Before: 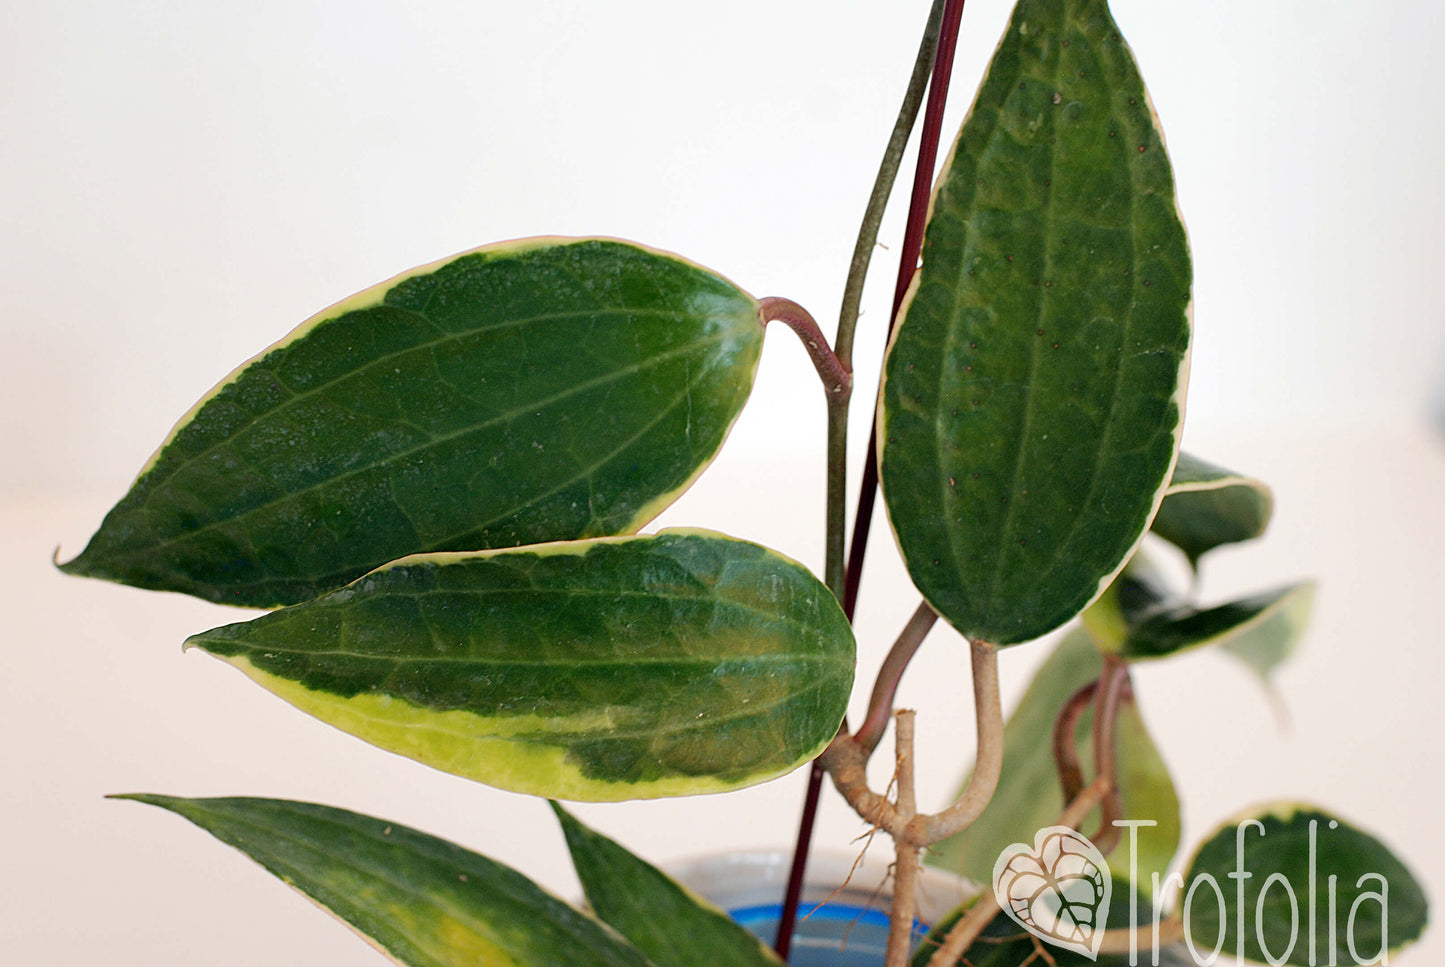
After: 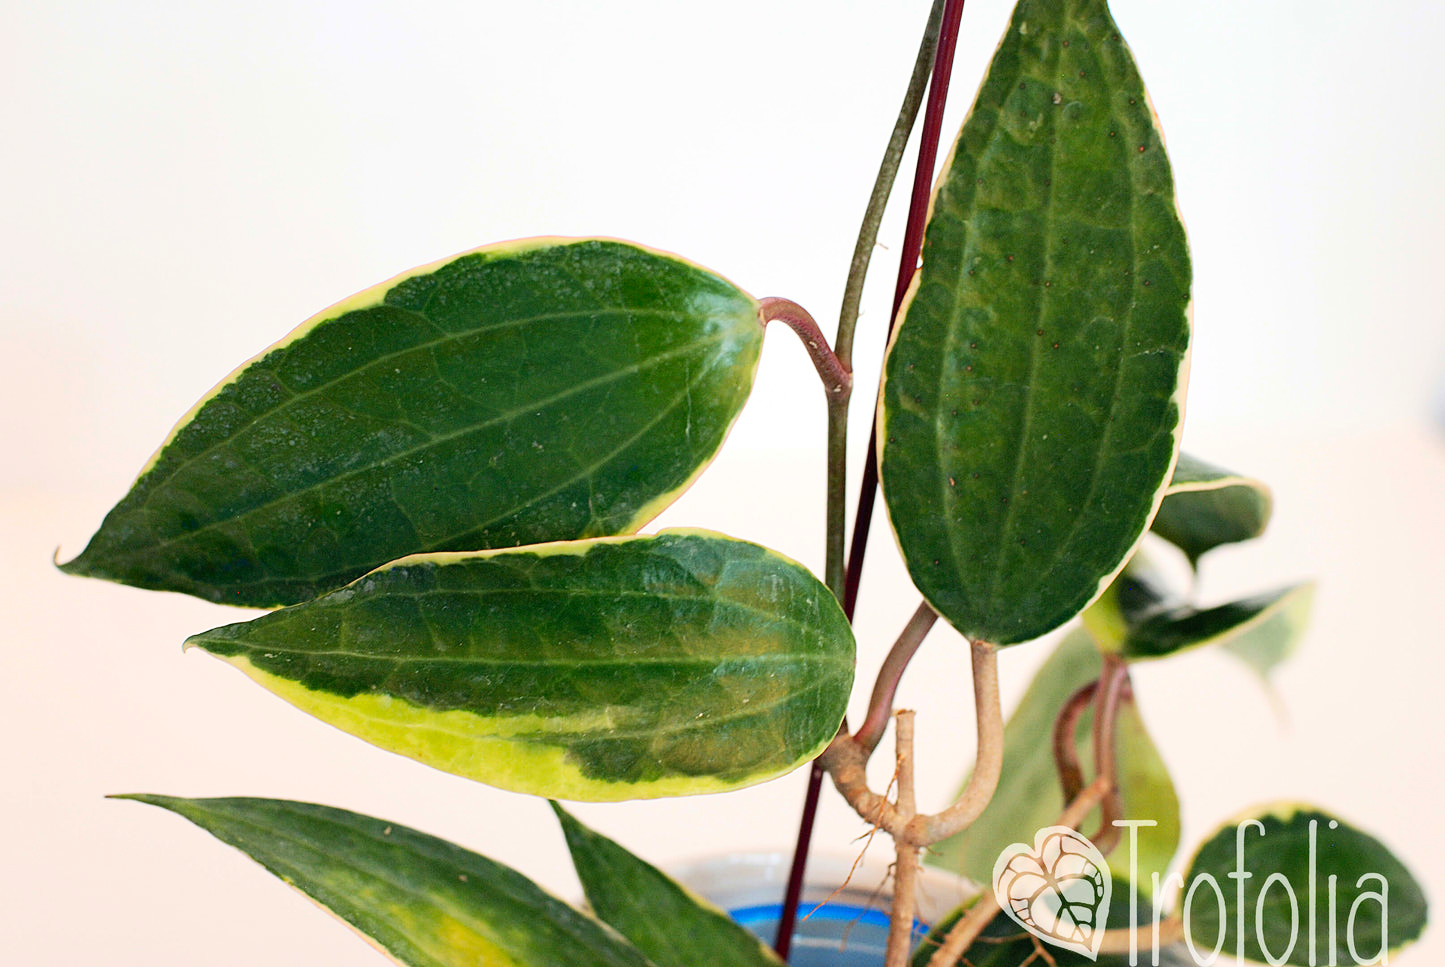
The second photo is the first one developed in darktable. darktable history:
contrast brightness saturation: contrast 0.203, brightness 0.167, saturation 0.221
